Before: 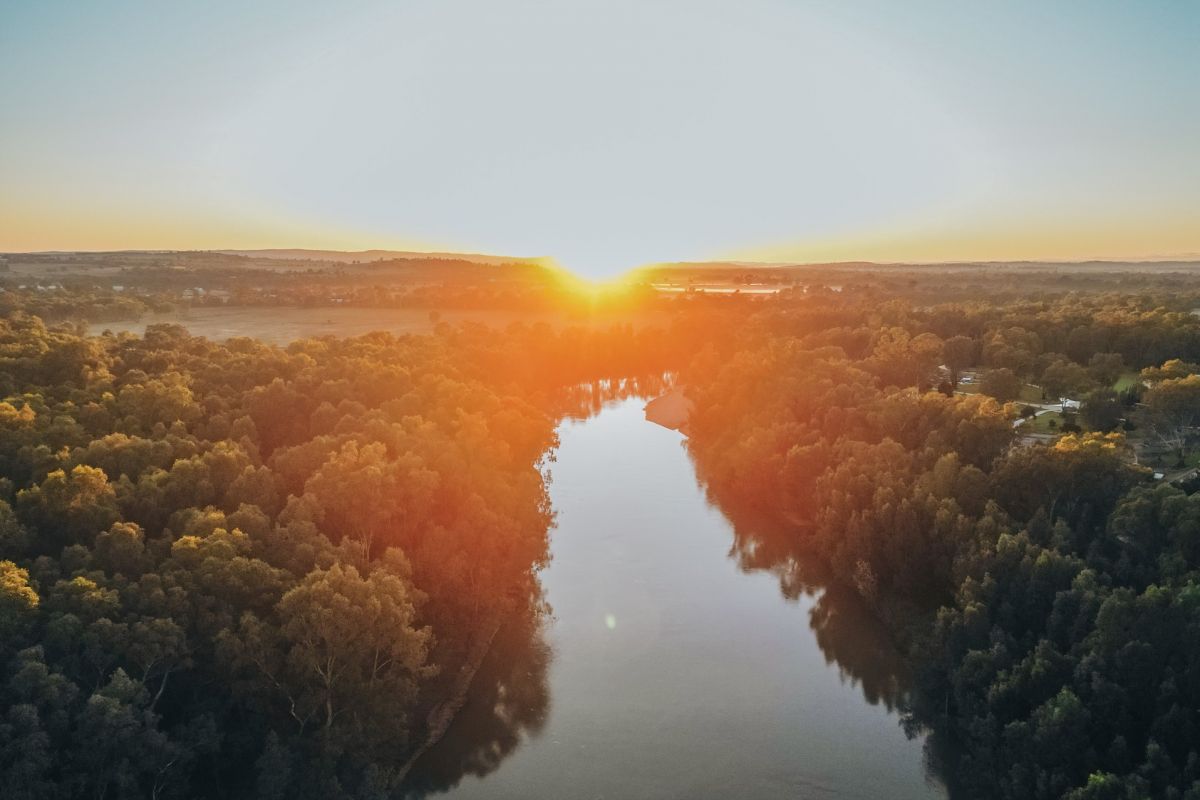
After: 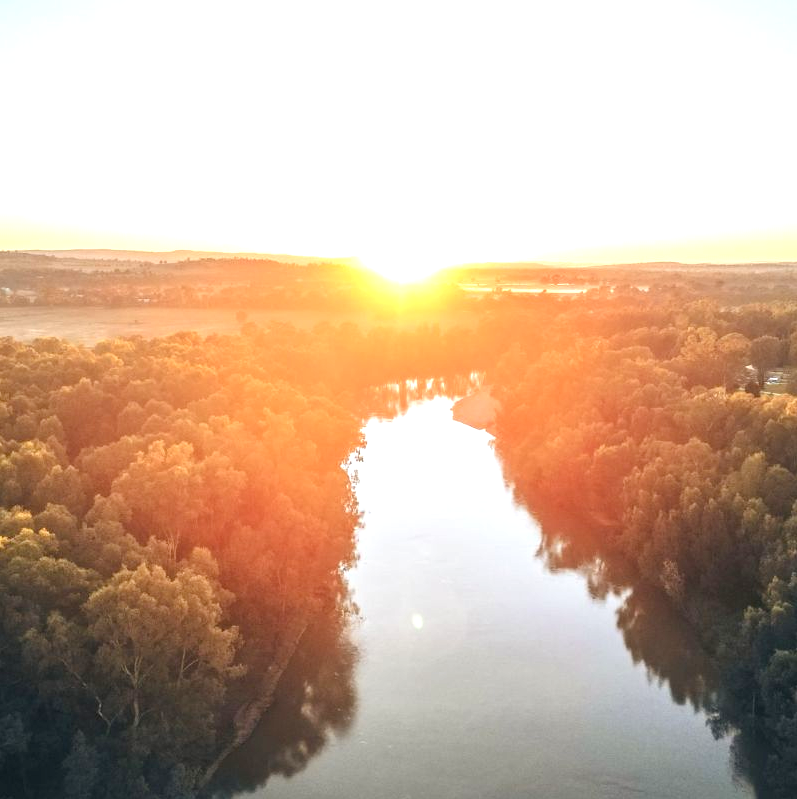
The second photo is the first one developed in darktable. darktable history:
exposure: black level correction 0.001, exposure 1.047 EV, compensate highlight preservation false
crop and rotate: left 16.088%, right 17.429%
color balance rgb: perceptual saturation grading › global saturation -2.257%, perceptual saturation grading › highlights -8.212%, perceptual saturation grading › mid-tones 7.699%, perceptual saturation grading › shadows 4.234%
